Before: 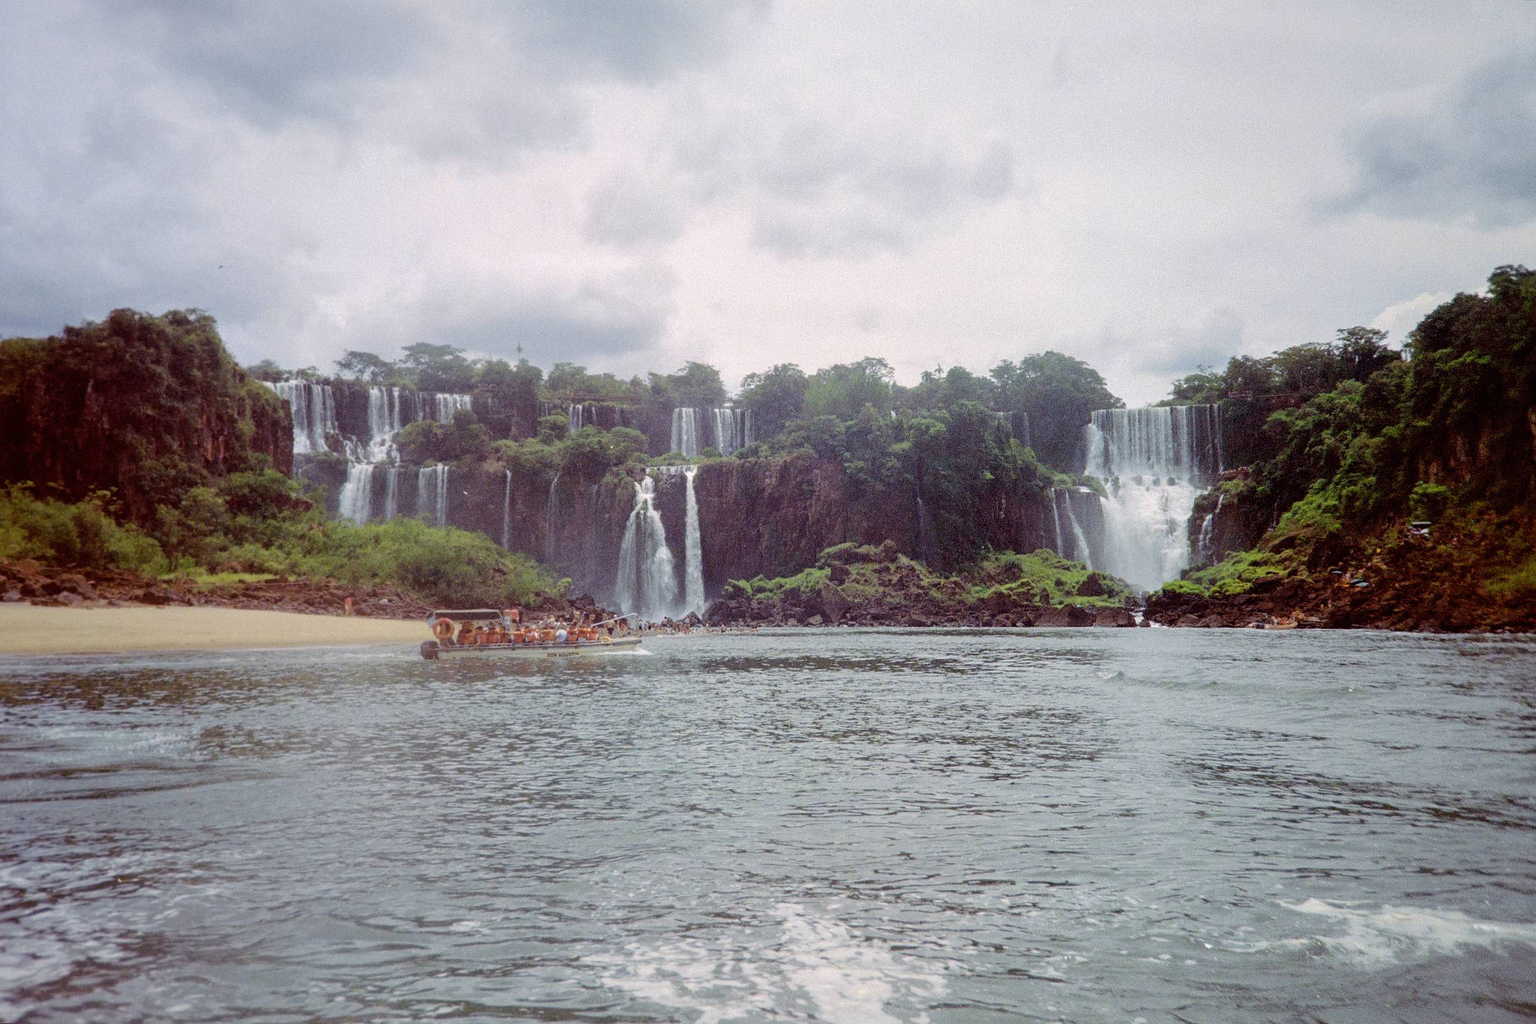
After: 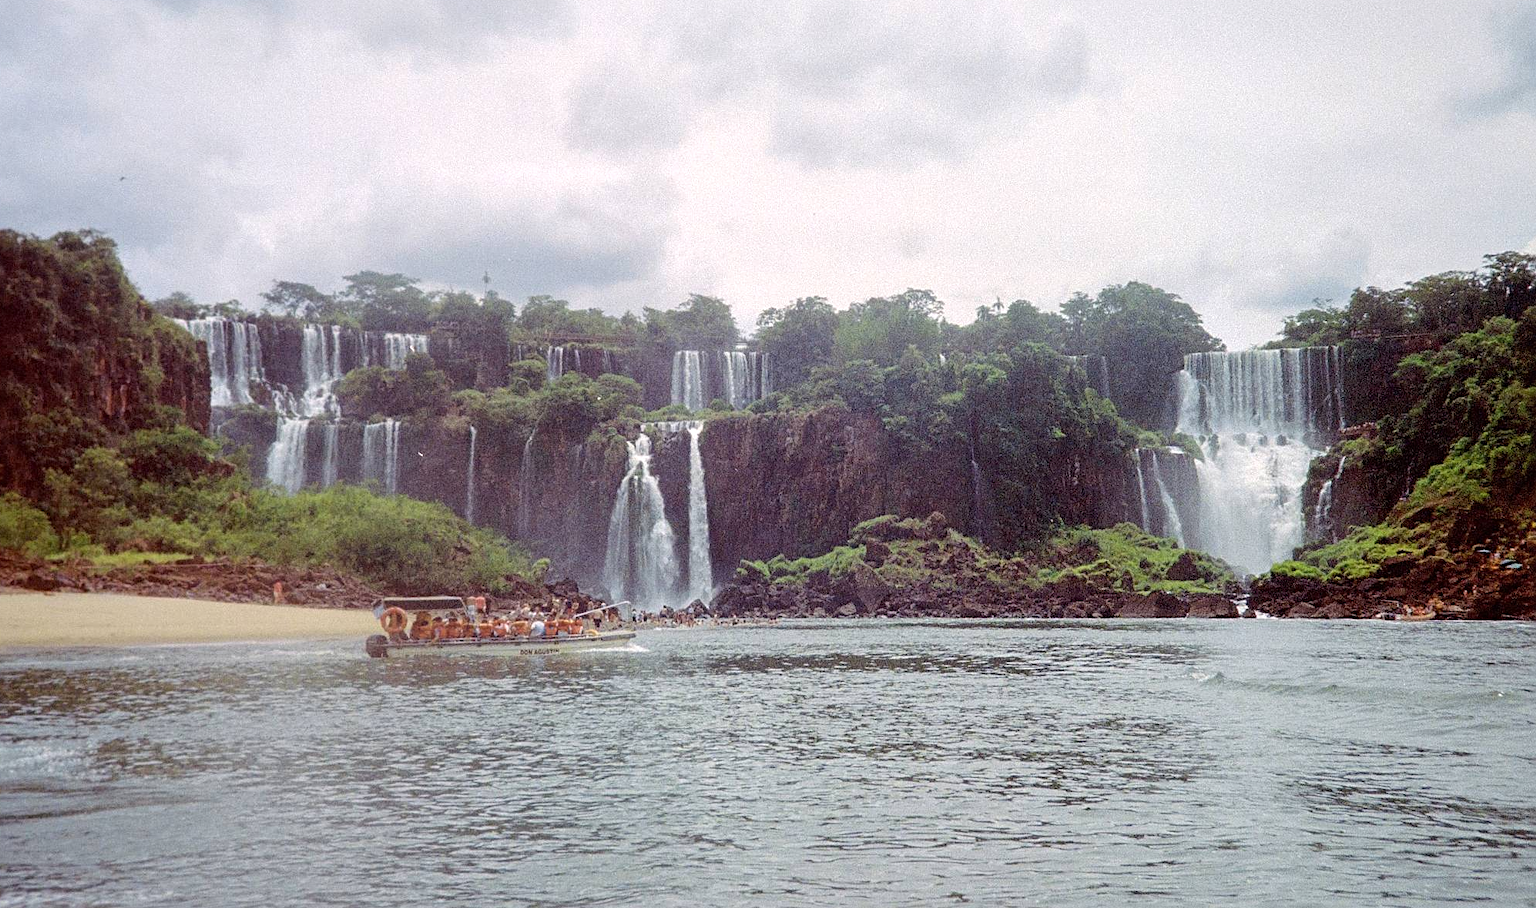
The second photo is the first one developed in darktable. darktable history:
sharpen: radius 2.529, amount 0.323
crop: left 7.856%, top 11.836%, right 10.12%, bottom 15.387%
exposure: exposure 0.2 EV, compensate highlight preservation false
